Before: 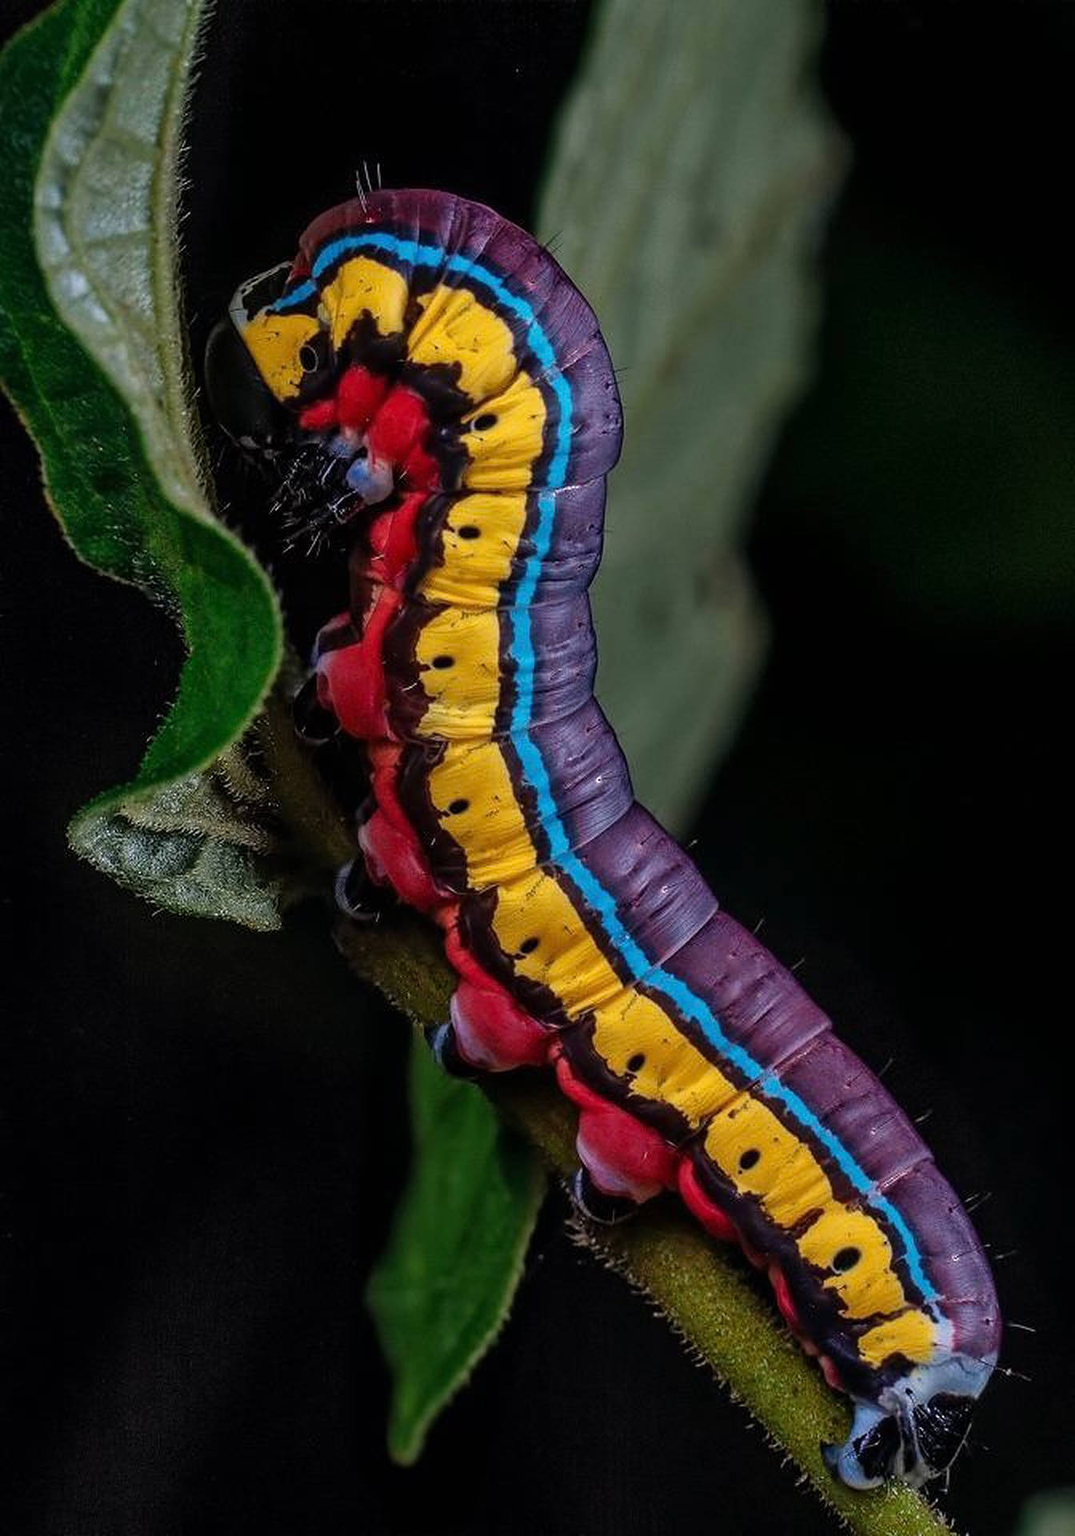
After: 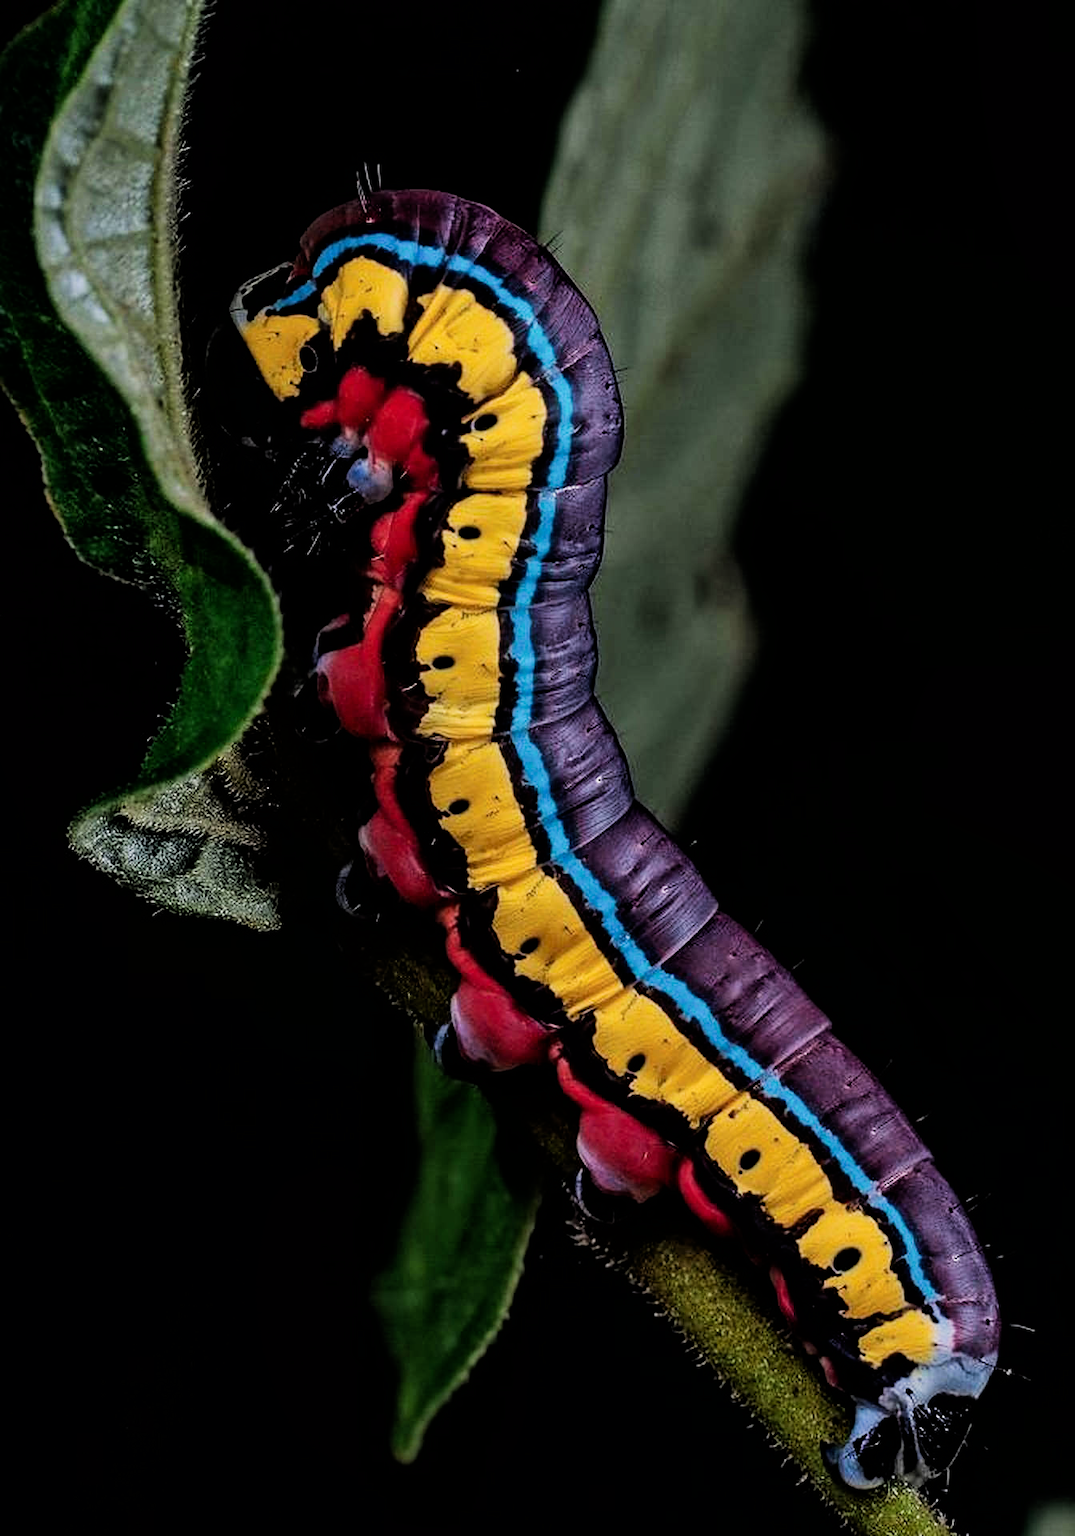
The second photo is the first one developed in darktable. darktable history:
contrast equalizer: octaves 7, y [[0.6 ×6], [0.55 ×6], [0 ×6], [0 ×6], [0 ×6]], mix 0.3
filmic rgb: black relative exposure -5 EV, hardness 2.88, contrast 1.3, highlights saturation mix -30%
